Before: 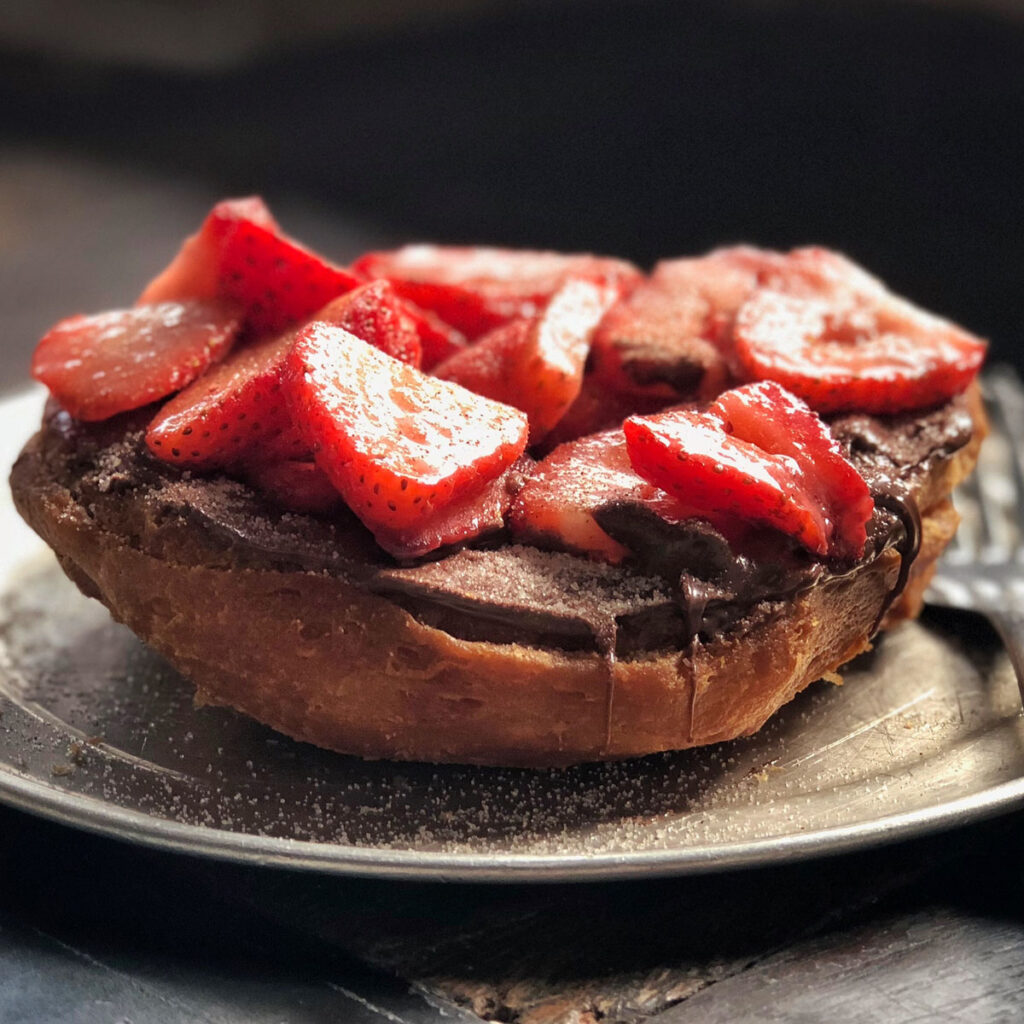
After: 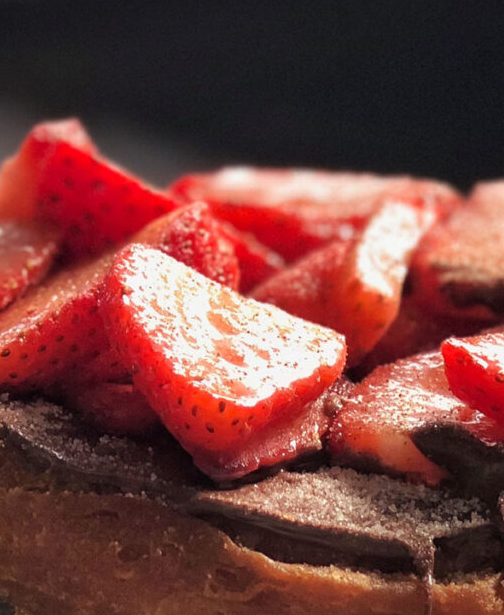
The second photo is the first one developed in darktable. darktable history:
crop: left 17.835%, top 7.675%, right 32.881%, bottom 32.213%
